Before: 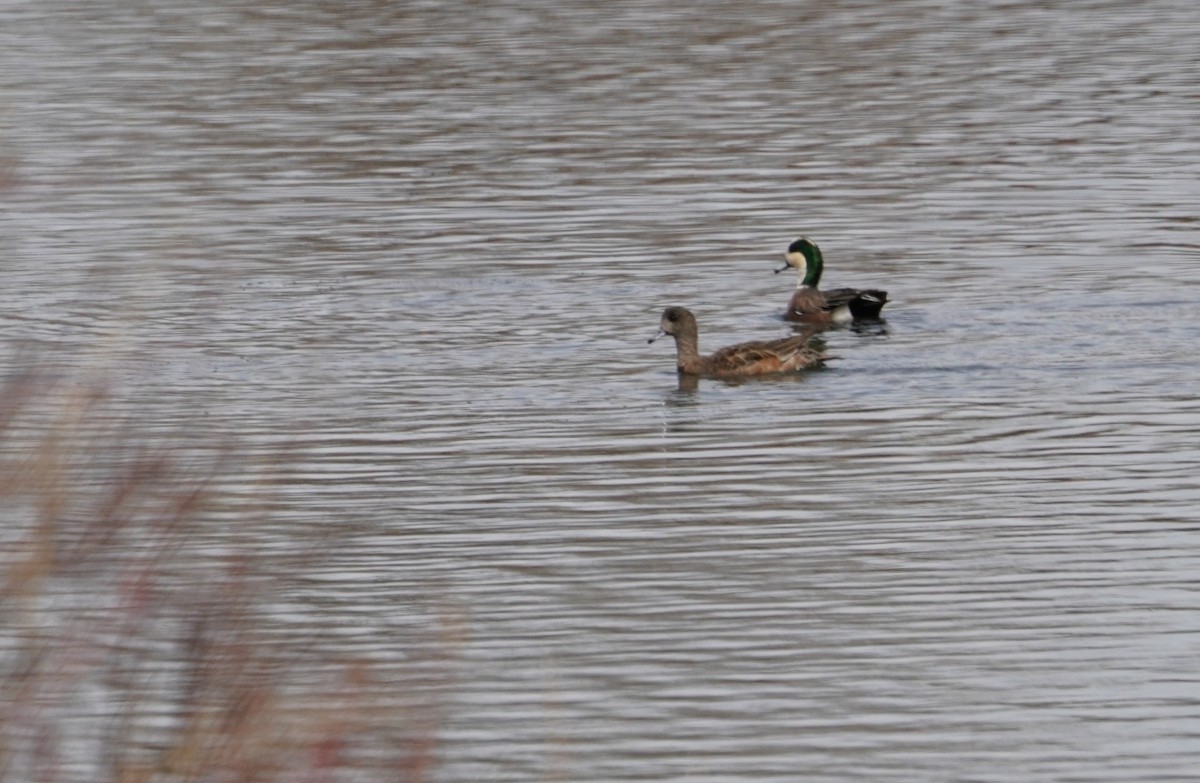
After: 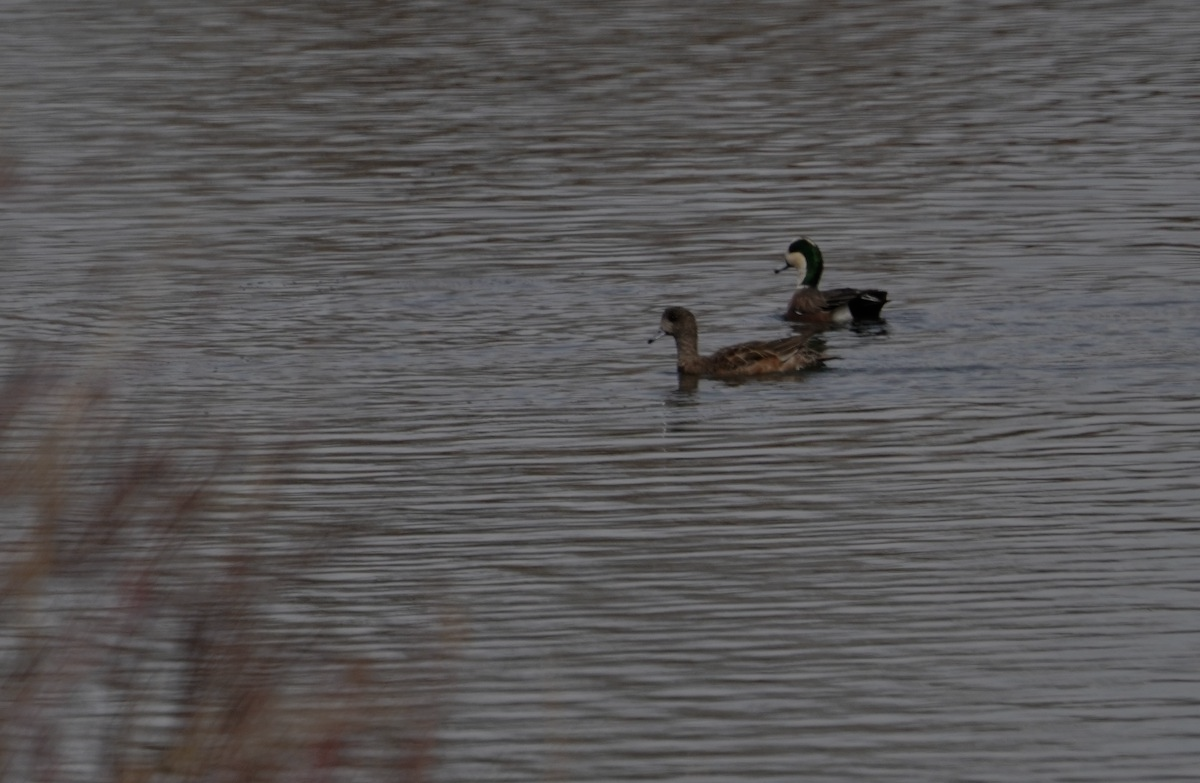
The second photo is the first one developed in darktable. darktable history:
exposure: exposure 0.081 EV, compensate highlight preservation false
tone equalizer: -8 EV -2 EV, -7 EV -2 EV, -6 EV -2 EV, -5 EV -2 EV, -4 EV -2 EV, -3 EV -2 EV, -2 EV -2 EV, -1 EV -1.63 EV, +0 EV -2 EV
shadows and highlights: shadows 40, highlights -54, highlights color adjustment 46%, low approximation 0.01, soften with gaussian
